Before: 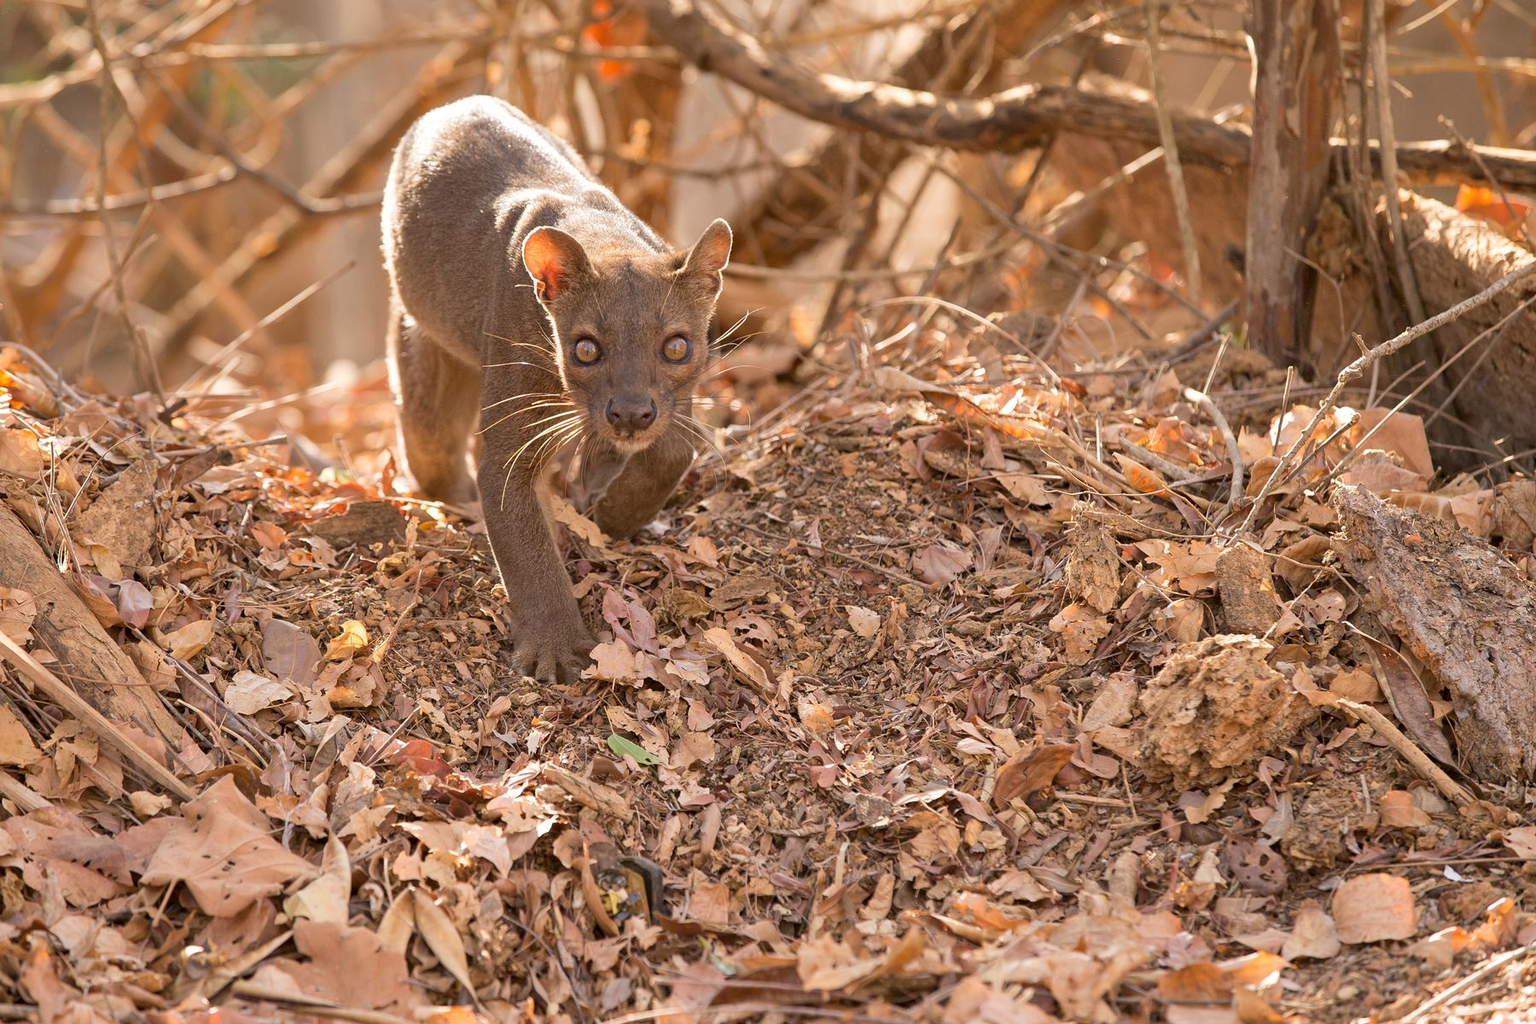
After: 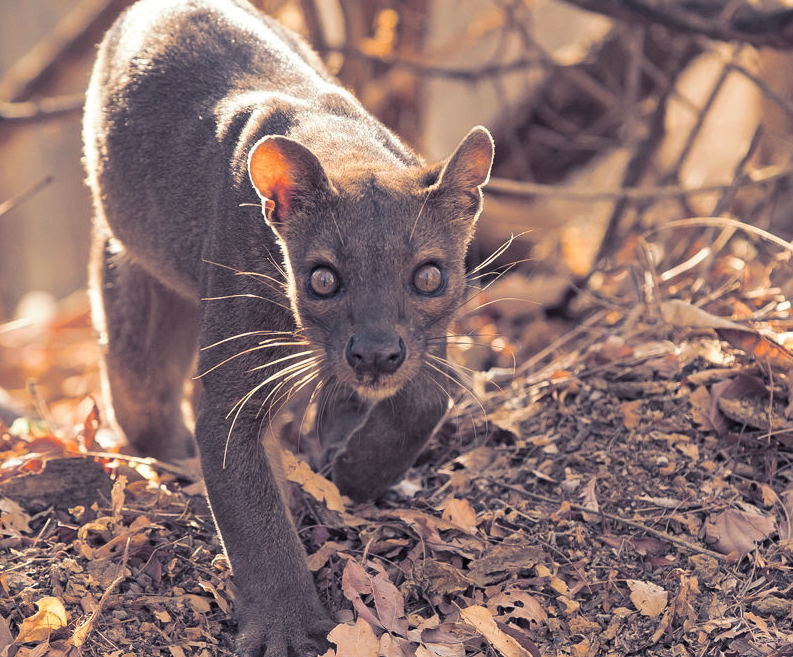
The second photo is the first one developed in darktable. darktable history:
crop: left 20.248%, top 10.86%, right 35.675%, bottom 34.321%
split-toning: shadows › hue 230.4°
